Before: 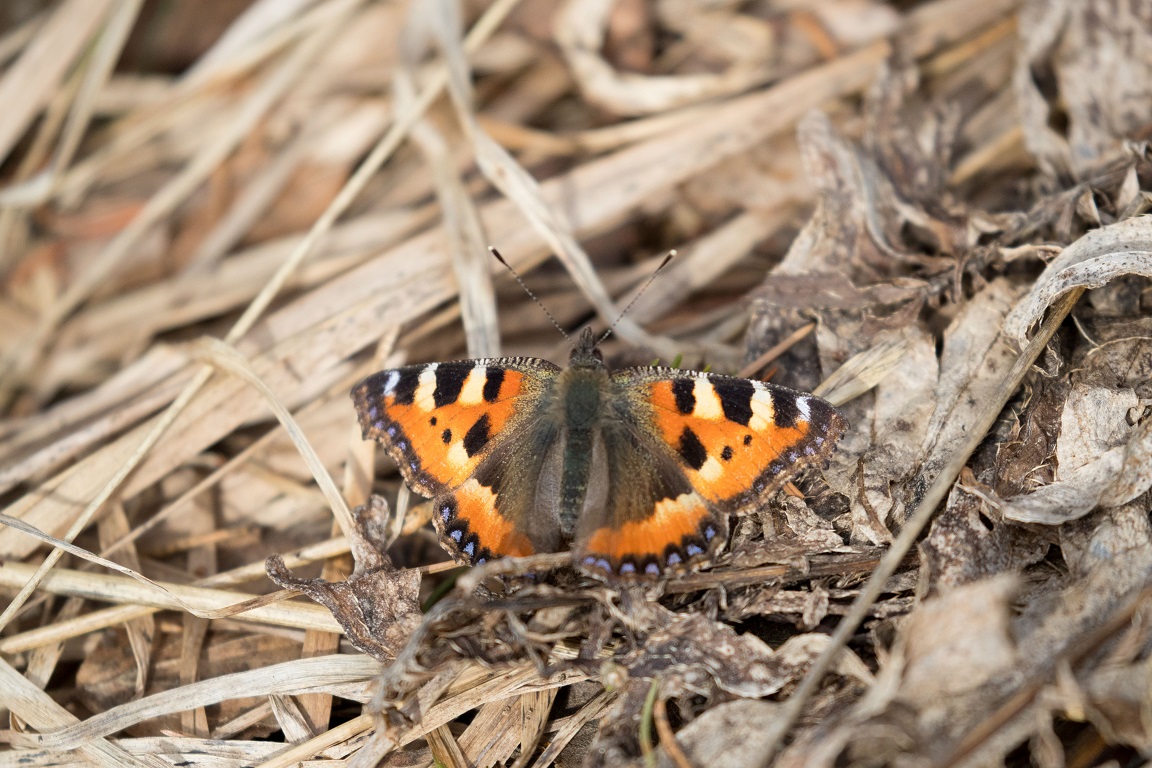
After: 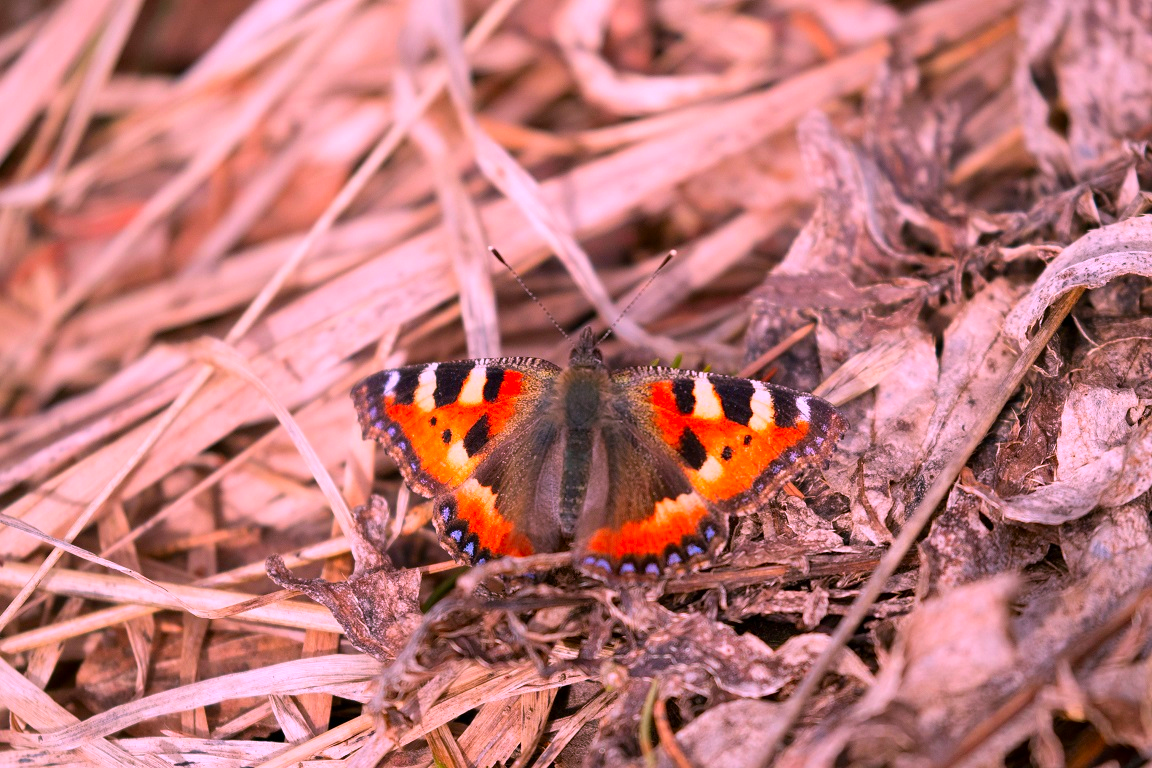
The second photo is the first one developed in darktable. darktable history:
color correction: highlights a* 18.98, highlights b* -11.68, saturation 1.66
